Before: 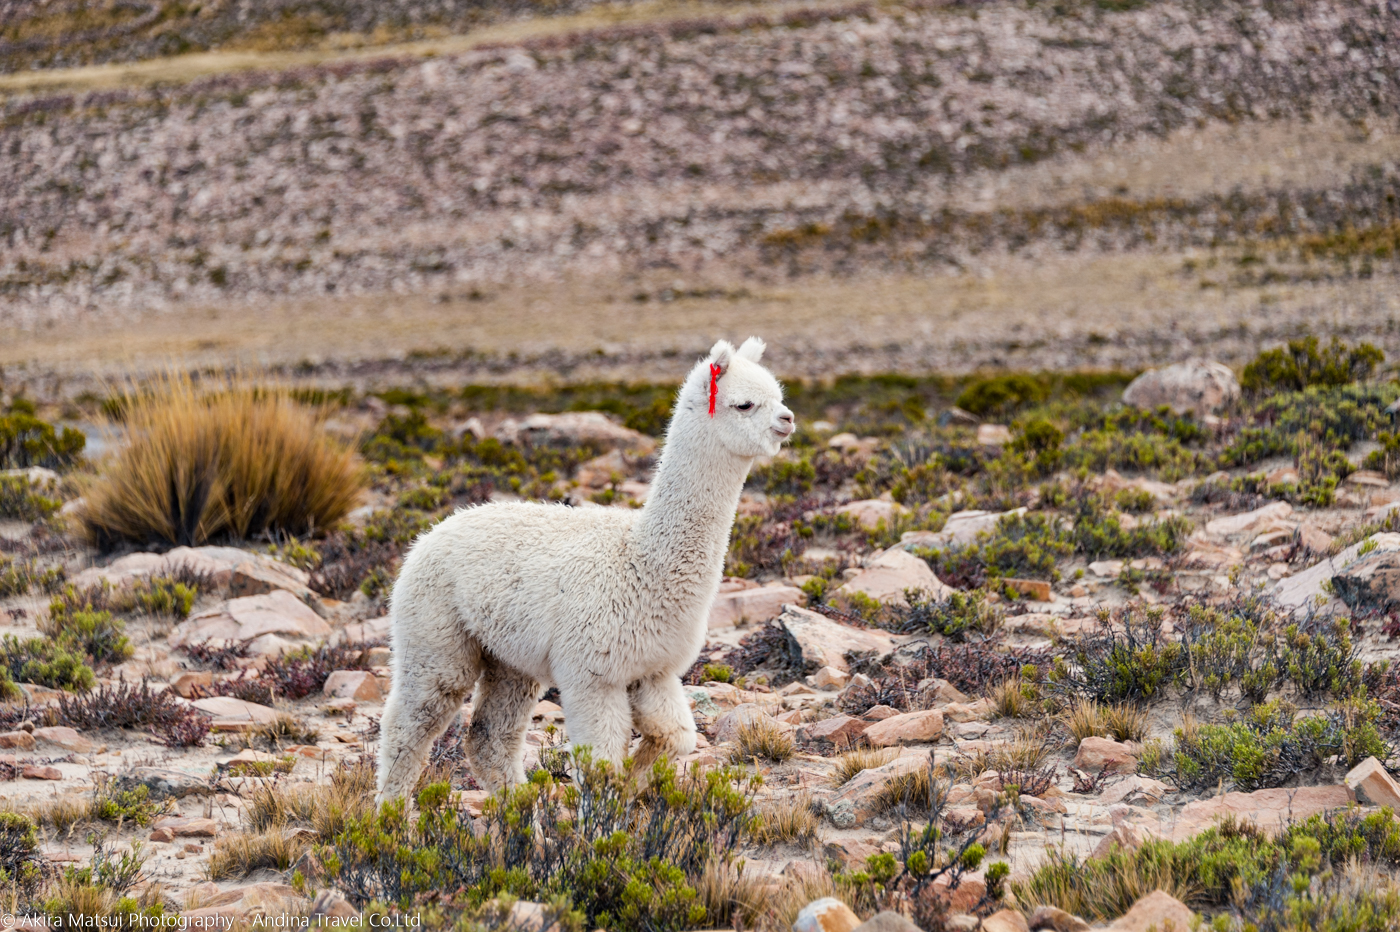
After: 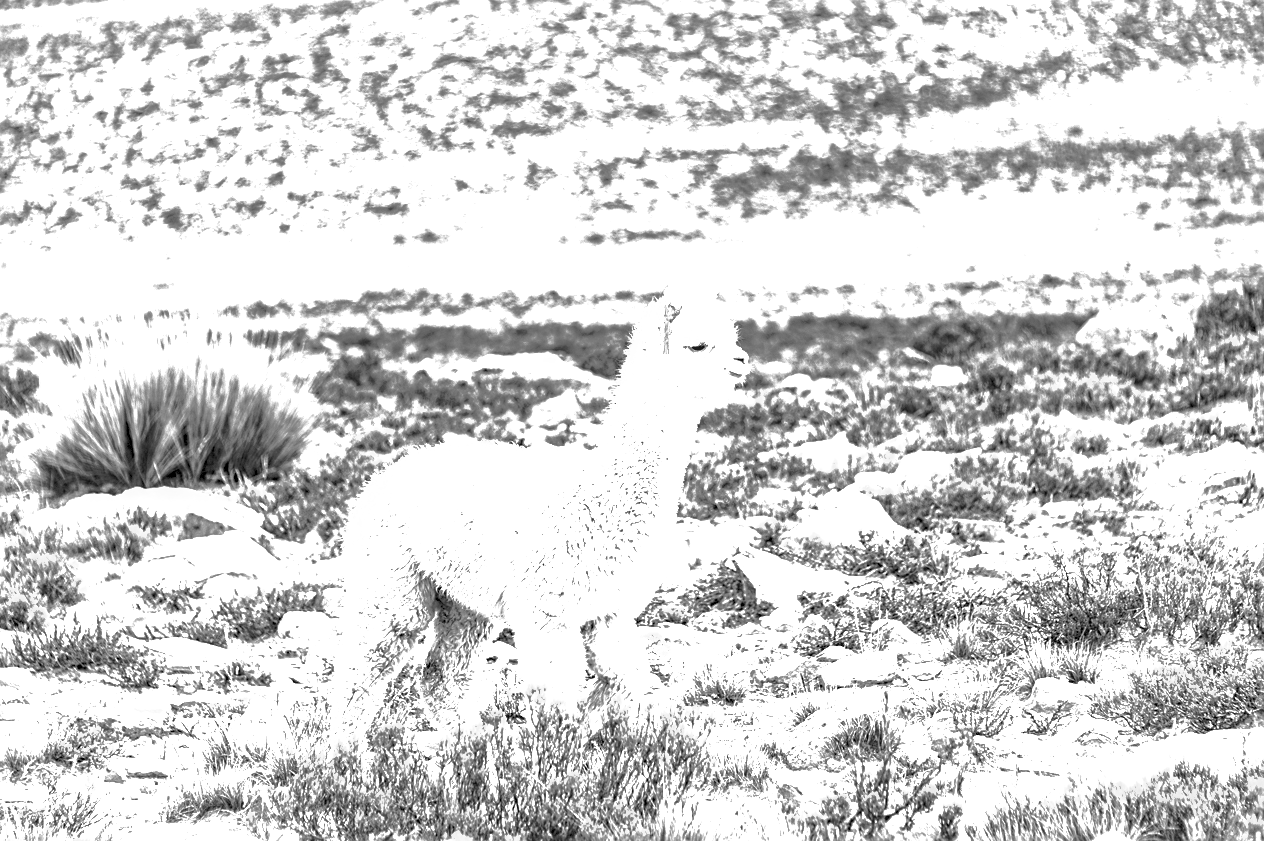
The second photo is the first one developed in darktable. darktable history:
crop: left 3.305%, top 6.436%, right 6.389%, bottom 3.258%
local contrast: on, module defaults
rgb levels: preserve colors max RGB
exposure: black level correction 0, exposure 2.138 EV, compensate exposure bias true, compensate highlight preservation false
sharpen: on, module defaults
color zones: curves: ch0 [(0, 0.558) (0.143, 0.548) (0.286, 0.447) (0.429, 0.259) (0.571, 0.5) (0.714, 0.5) (0.857, 0.593) (1, 0.558)]; ch1 [(0, 0.543) (0.01, 0.544) (0.12, 0.492) (0.248, 0.458) (0.5, 0.534) (0.748, 0.5) (0.99, 0.469) (1, 0.543)]; ch2 [(0, 0.507) (0.143, 0.522) (0.286, 0.505) (0.429, 0.5) (0.571, 0.5) (0.714, 0.5) (0.857, 0.5) (1, 0.507)]
monochrome: on, module defaults
shadows and highlights: on, module defaults
